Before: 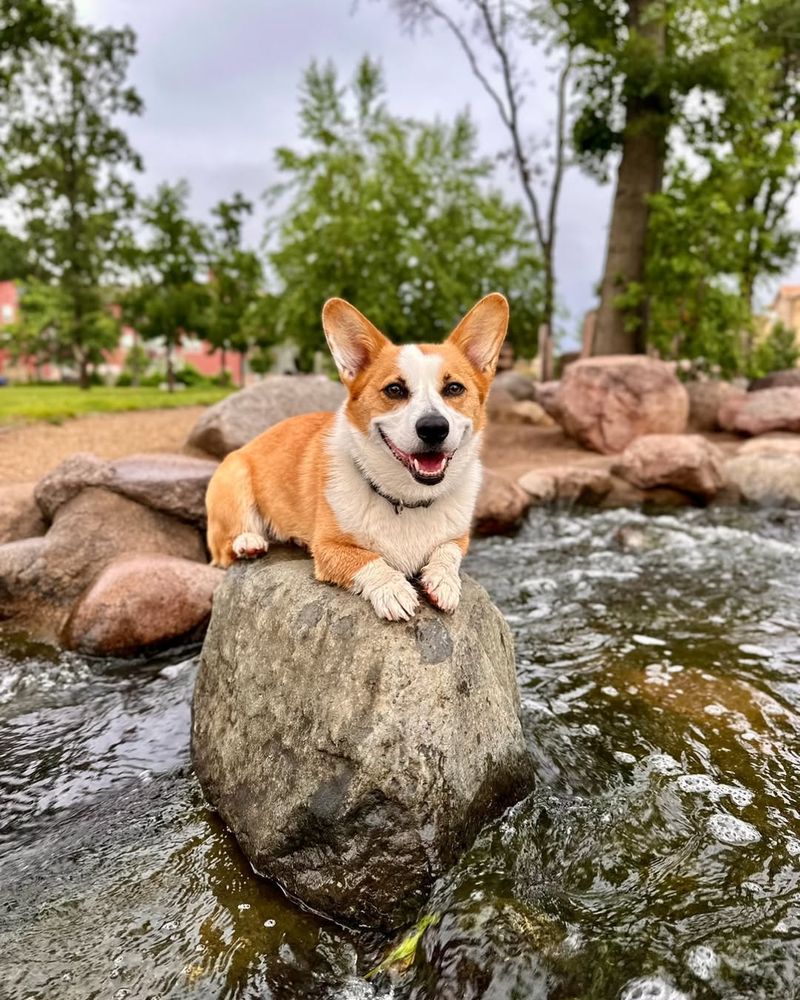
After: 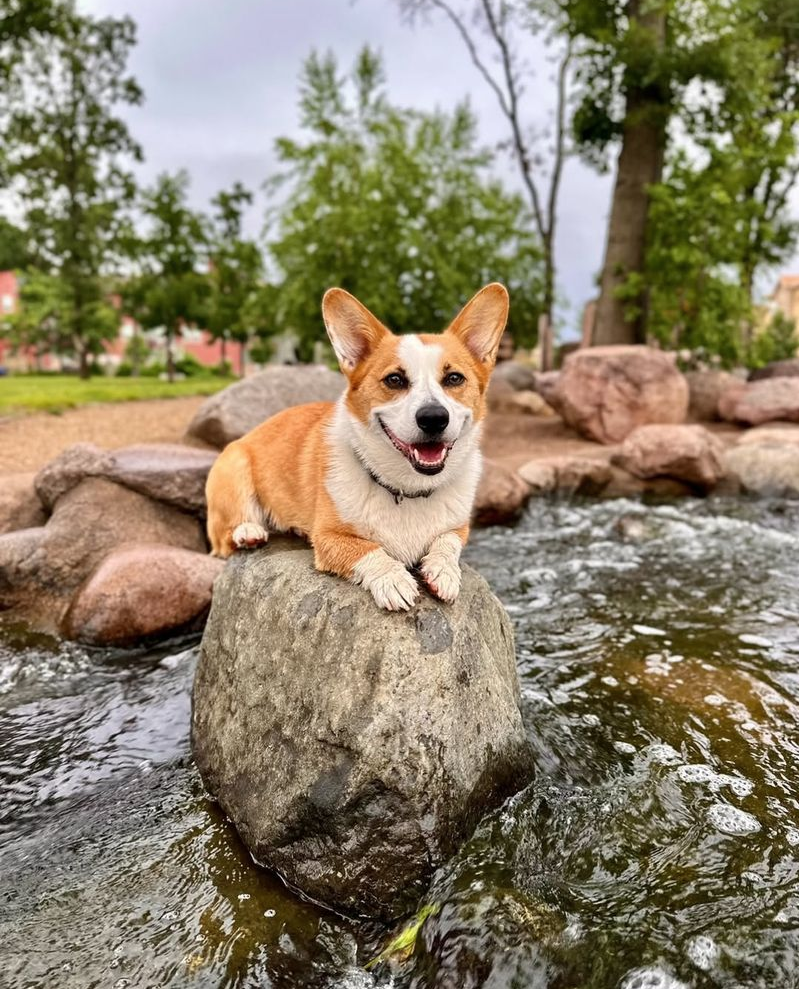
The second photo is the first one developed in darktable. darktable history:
contrast brightness saturation: saturation -0.04
crop: top 1.049%, right 0.001%
